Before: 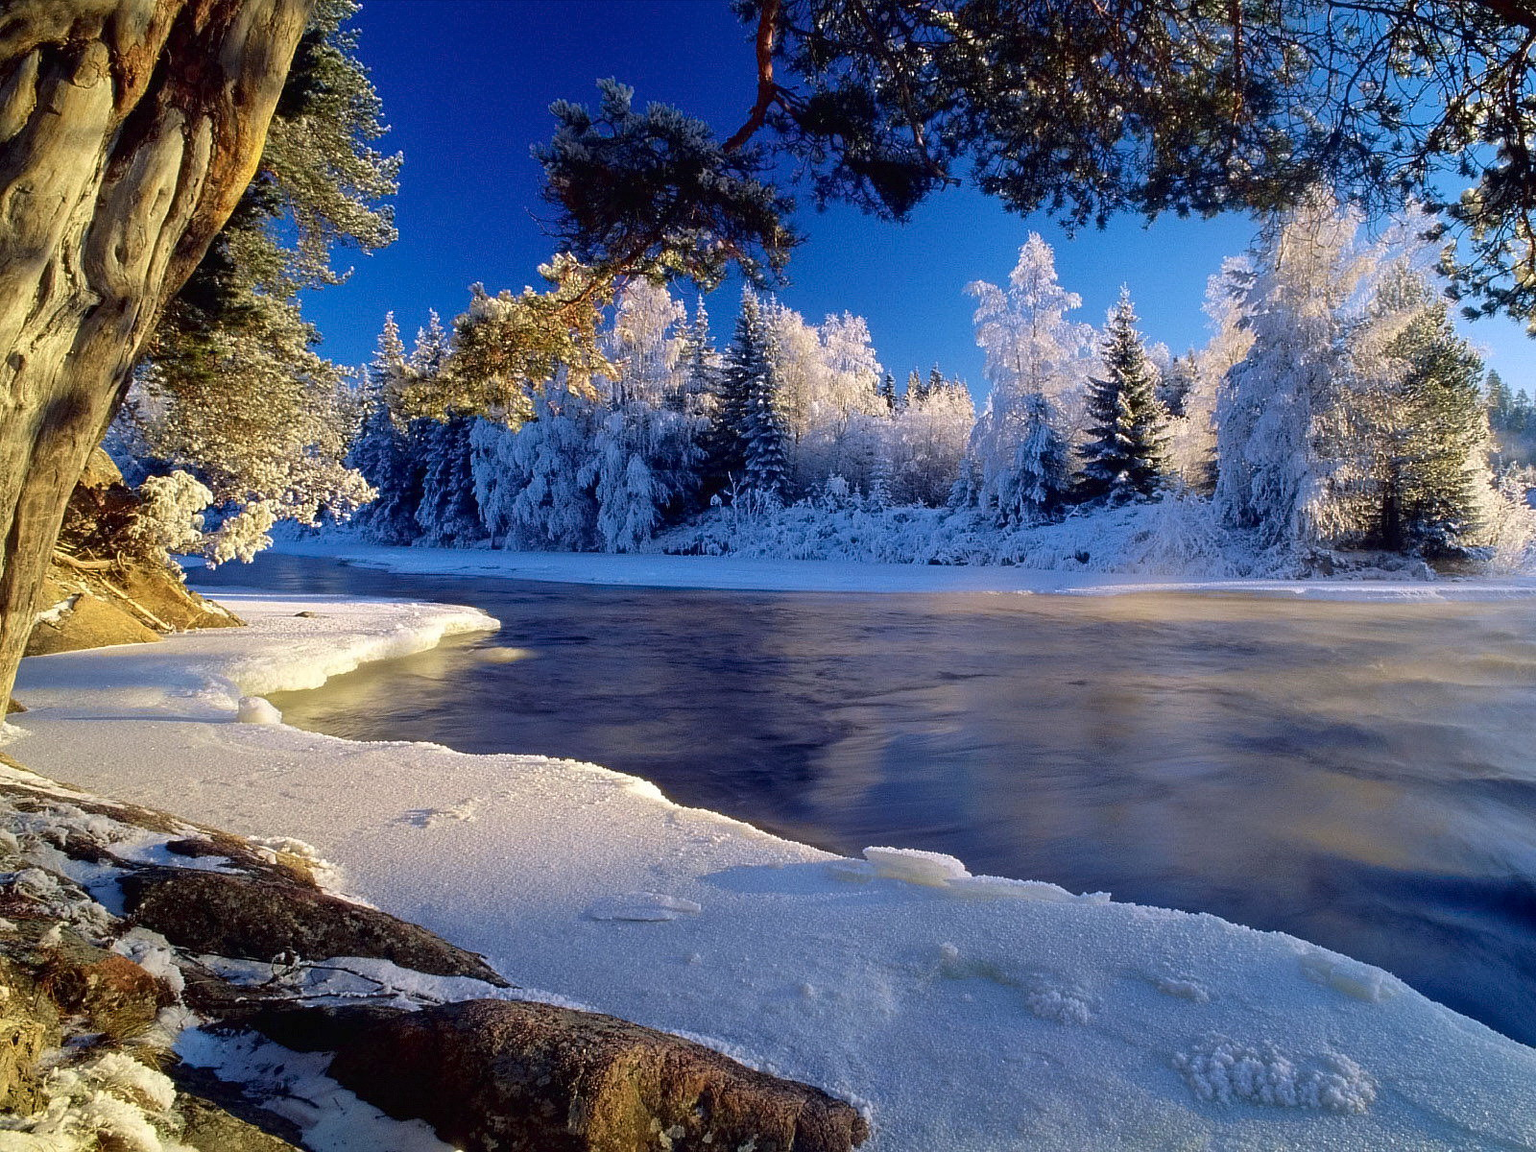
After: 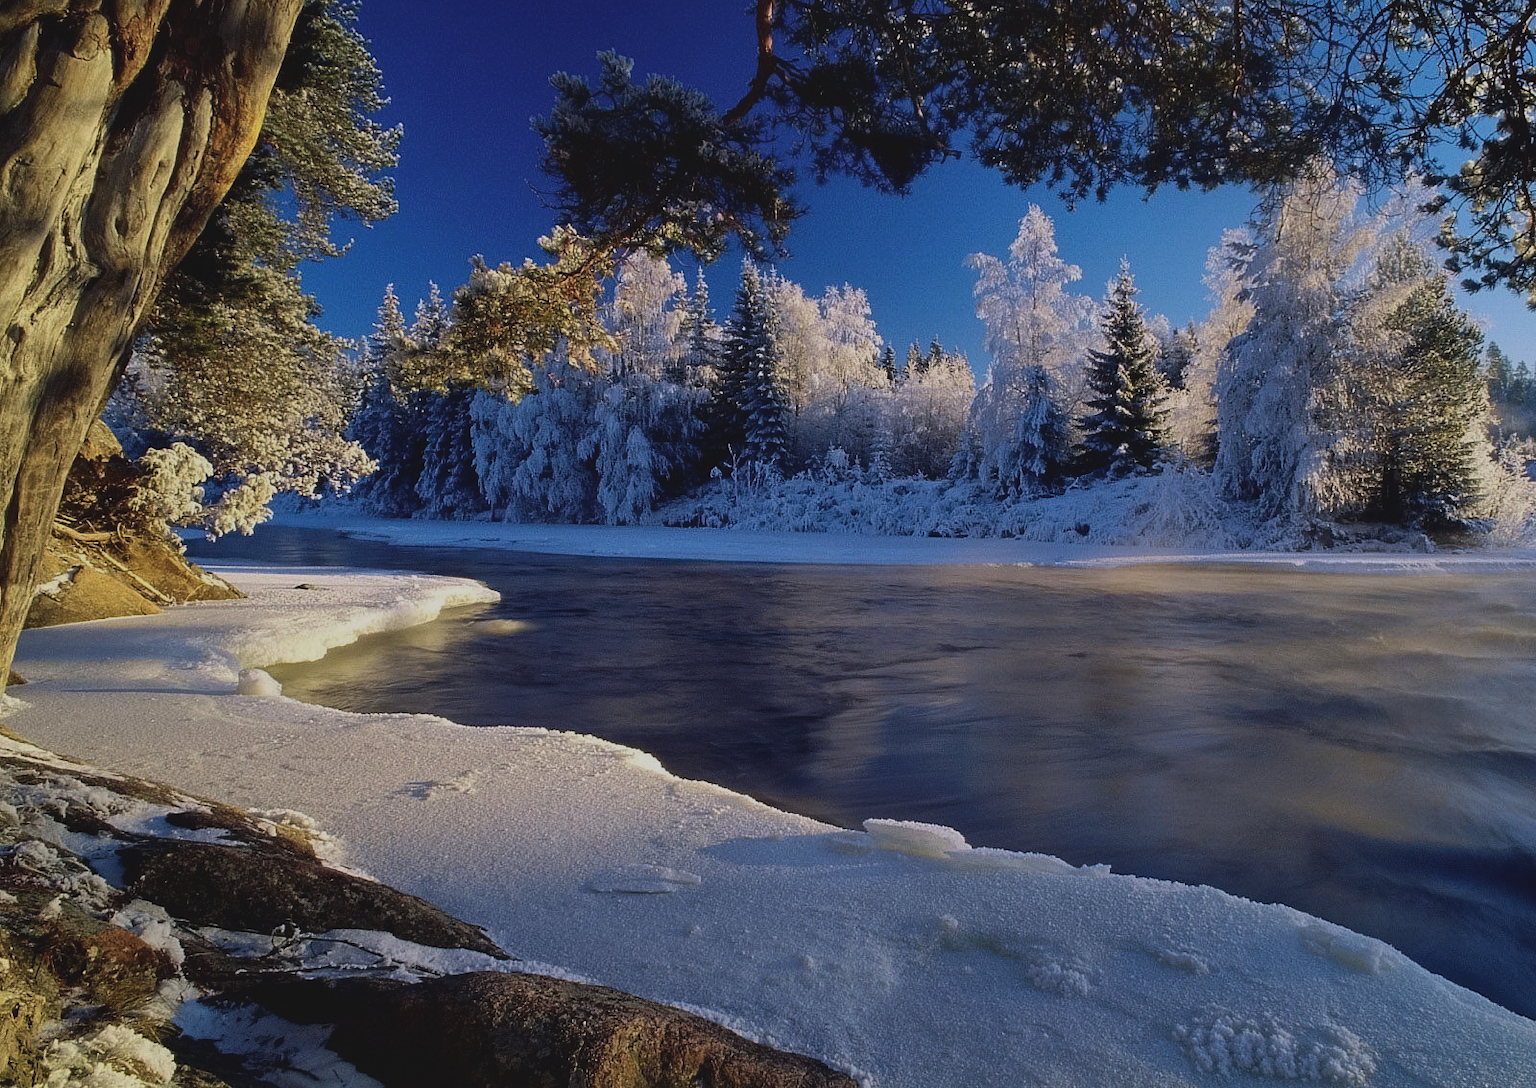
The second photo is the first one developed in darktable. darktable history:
shadows and highlights: shadows 29.32, highlights -29.32, low approximation 0.01, soften with gaussian
tone equalizer: -8 EV -0.417 EV, -7 EV -0.389 EV, -6 EV -0.333 EV, -5 EV -0.222 EV, -3 EV 0.222 EV, -2 EV 0.333 EV, -1 EV 0.389 EV, +0 EV 0.417 EV, edges refinement/feathering 500, mask exposure compensation -1.57 EV, preserve details no
exposure: black level correction -0.016, exposure -1.018 EV, compensate highlight preservation false
crop and rotate: top 2.479%, bottom 3.018%
